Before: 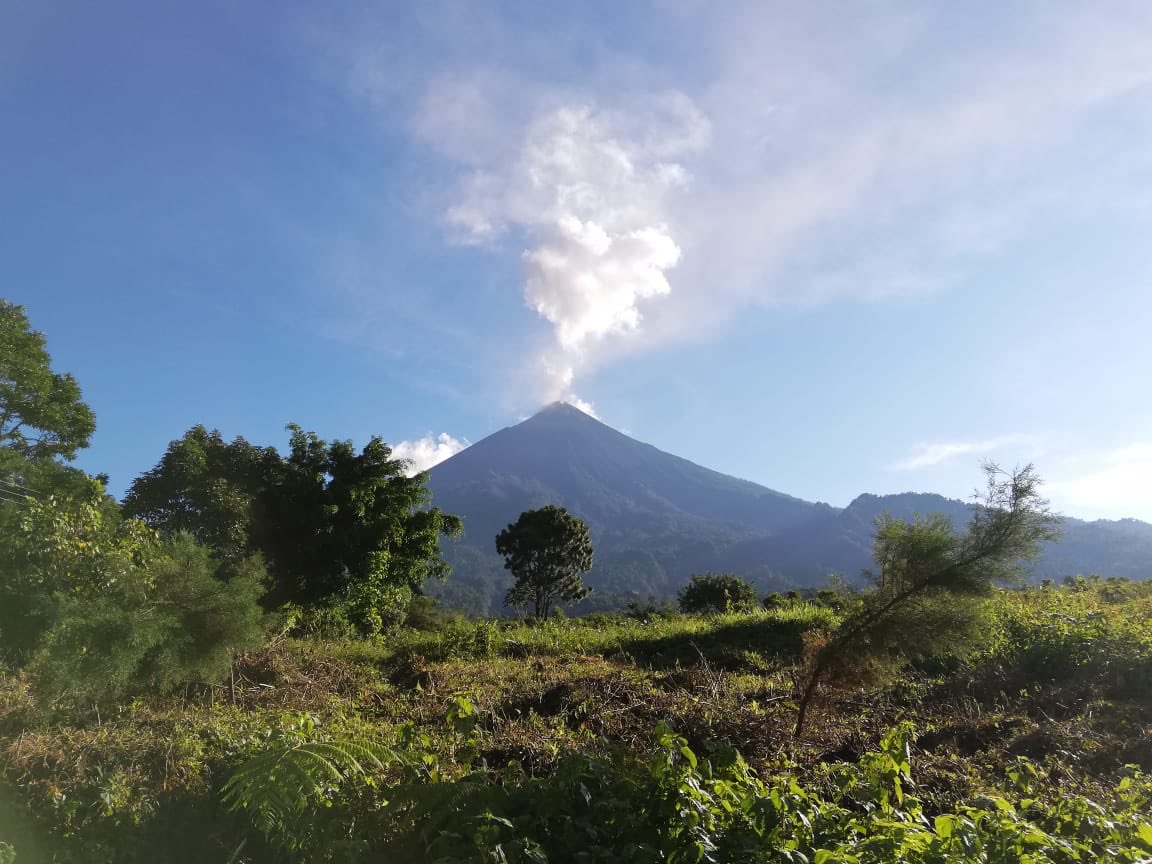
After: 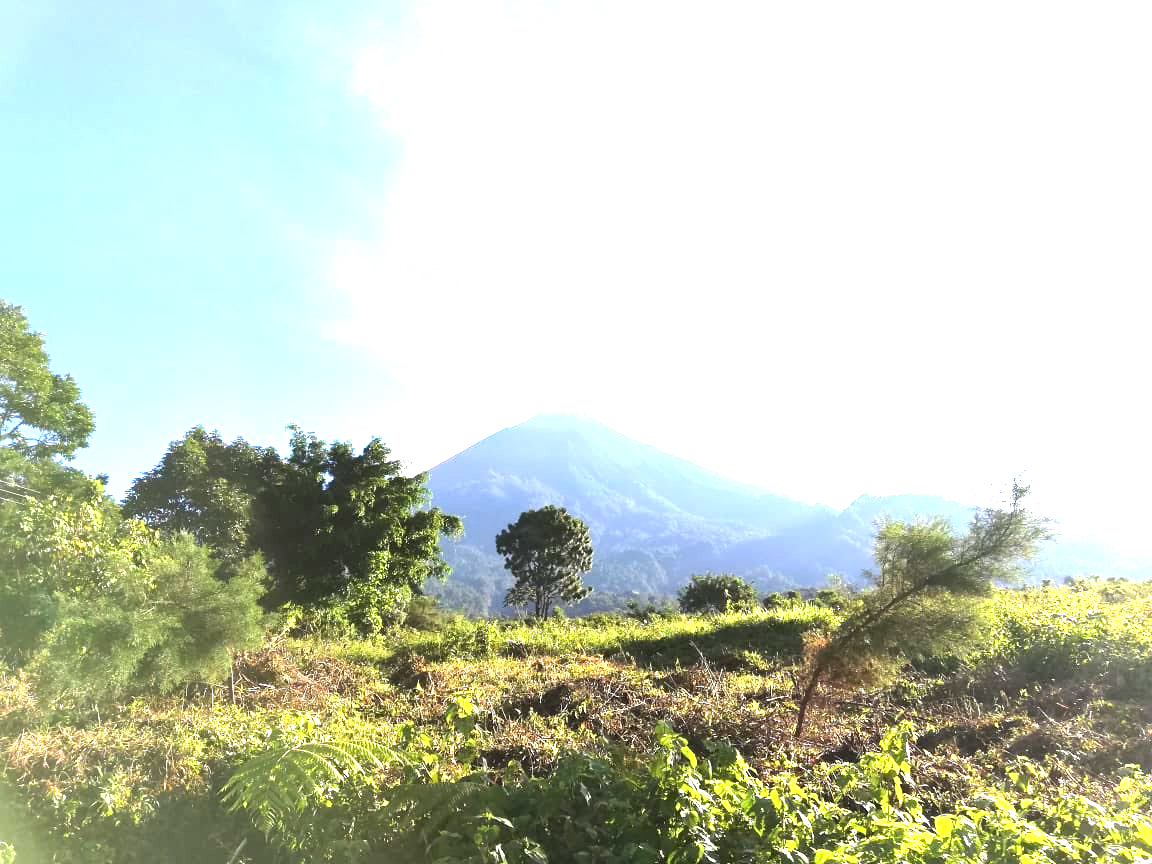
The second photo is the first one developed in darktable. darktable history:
exposure: exposure 2.285 EV, compensate highlight preservation false
